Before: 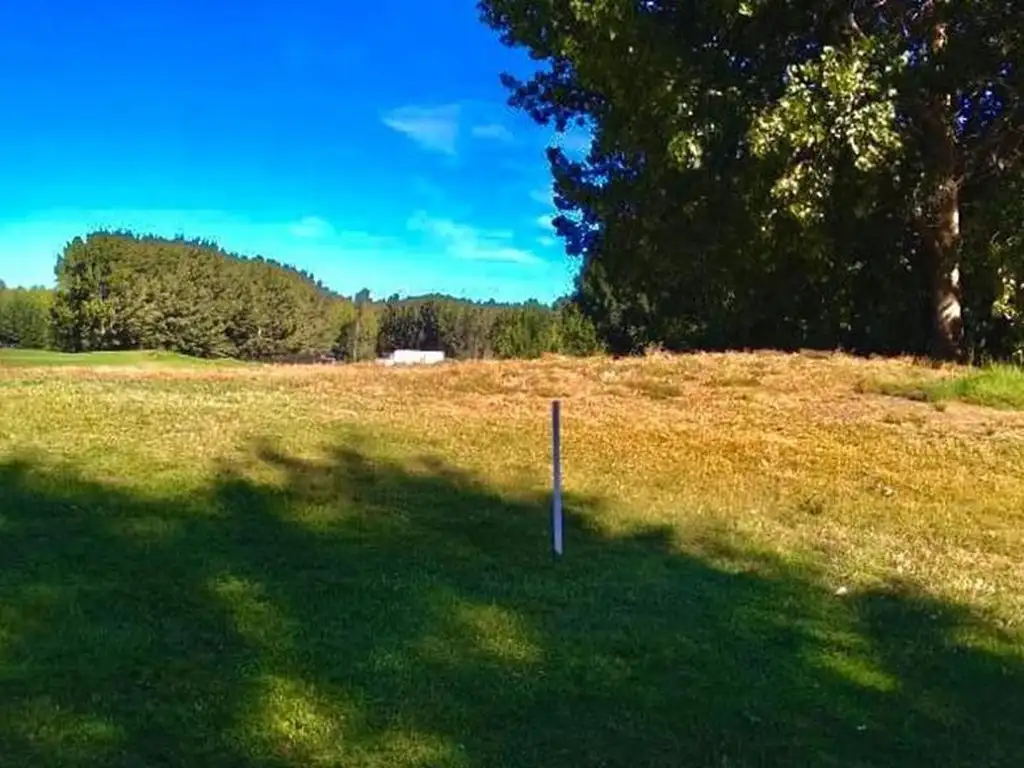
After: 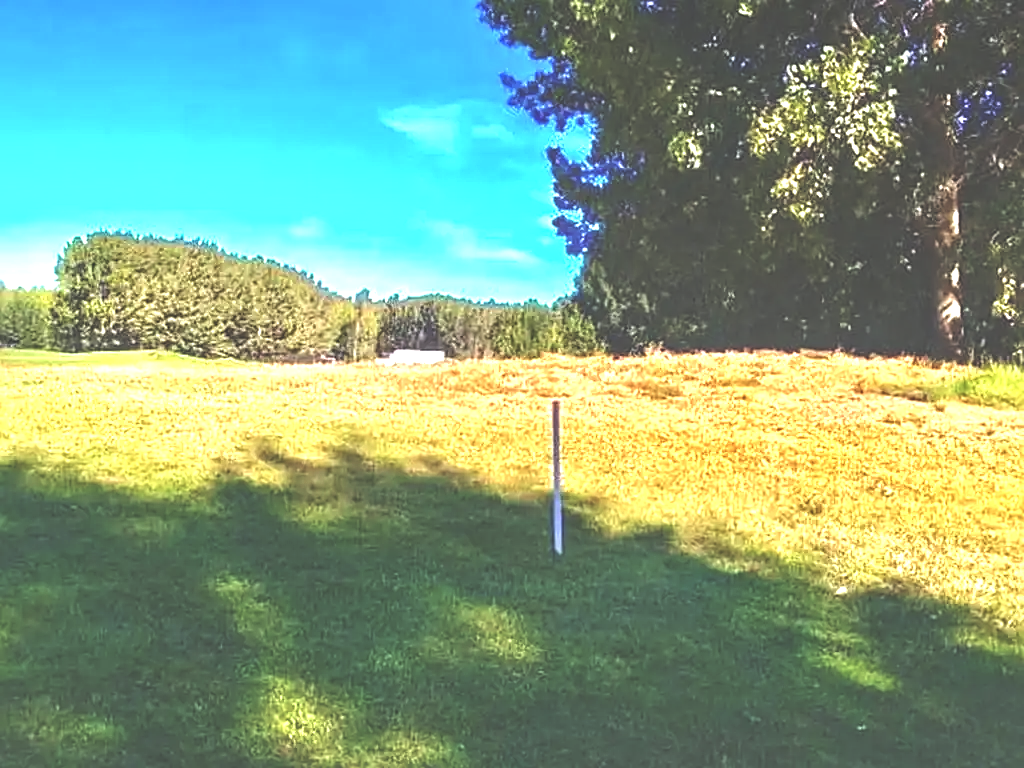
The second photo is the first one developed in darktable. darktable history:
exposure: black level correction -0.023, exposure 1.397 EV, compensate highlight preservation false
local contrast: on, module defaults
sharpen: on, module defaults
